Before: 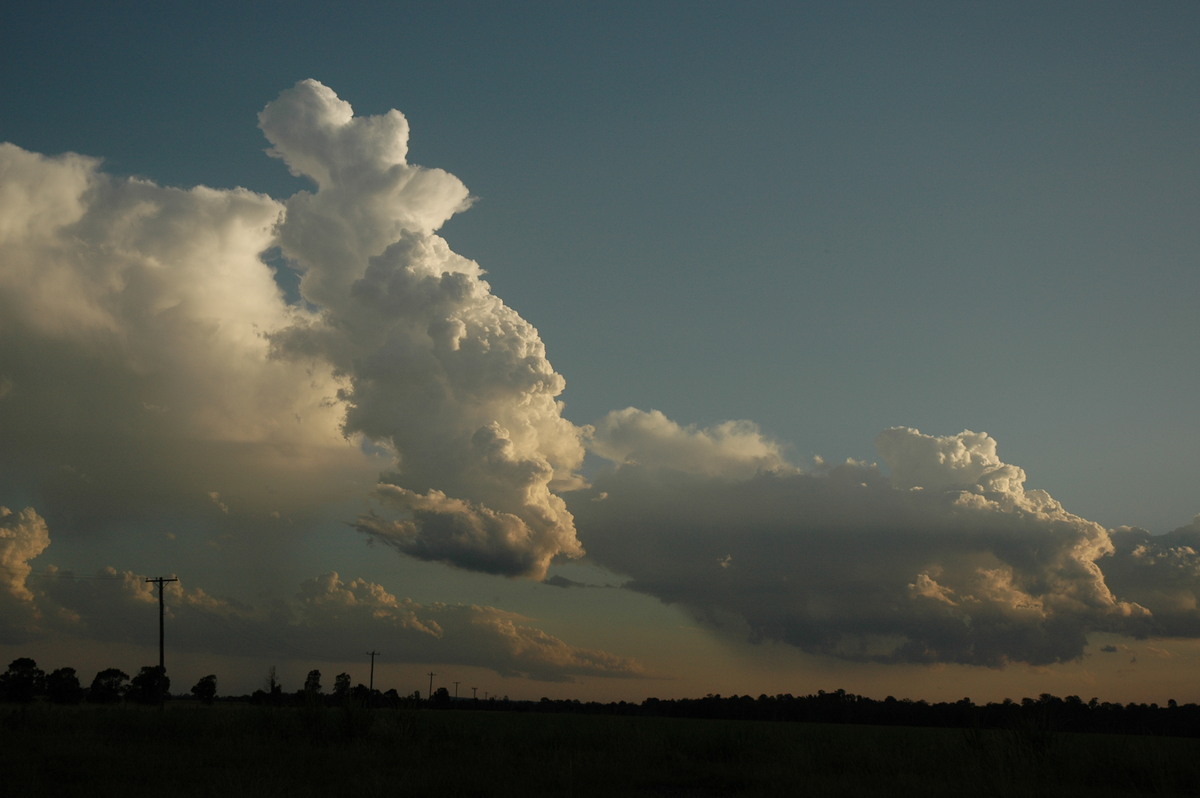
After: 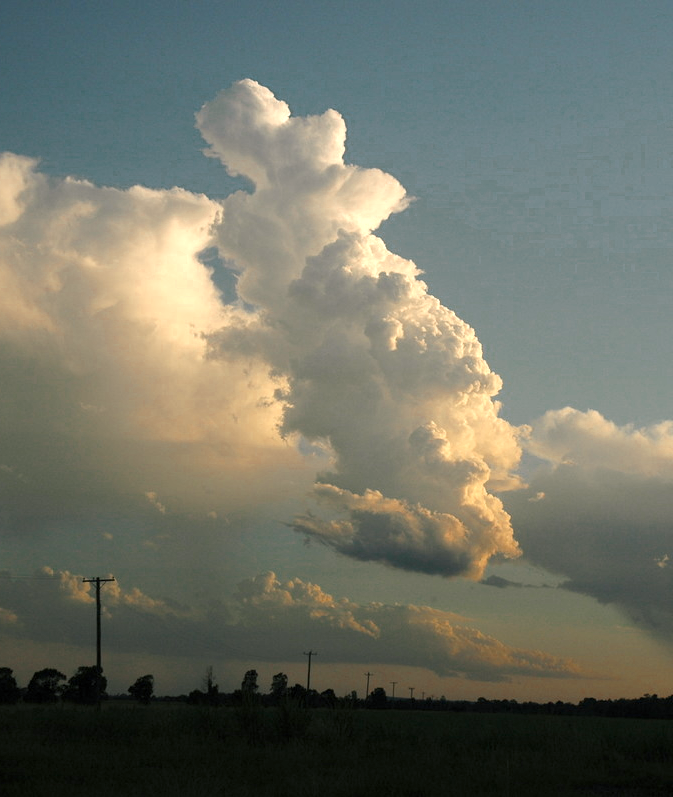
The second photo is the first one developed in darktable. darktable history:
crop: left 5.274%, right 38.63%
color zones: curves: ch0 [(0, 0.5) (0.125, 0.4) (0.25, 0.5) (0.375, 0.4) (0.5, 0.4) (0.625, 0.6) (0.75, 0.6) (0.875, 0.5)]; ch1 [(0, 0.35) (0.125, 0.45) (0.25, 0.35) (0.375, 0.35) (0.5, 0.35) (0.625, 0.35) (0.75, 0.45) (0.875, 0.35)]; ch2 [(0, 0.6) (0.125, 0.5) (0.25, 0.5) (0.375, 0.6) (0.5, 0.6) (0.625, 0.5) (0.75, 0.5) (0.875, 0.5)]
exposure: exposure 1 EV, compensate highlight preservation false
color balance rgb: shadows lift › luminance -7.541%, shadows lift › chroma 2.233%, shadows lift › hue 198.89°, highlights gain › chroma 2.049%, highlights gain › hue 45.1°, perceptual saturation grading › global saturation 19.799%, global vibrance 20%
